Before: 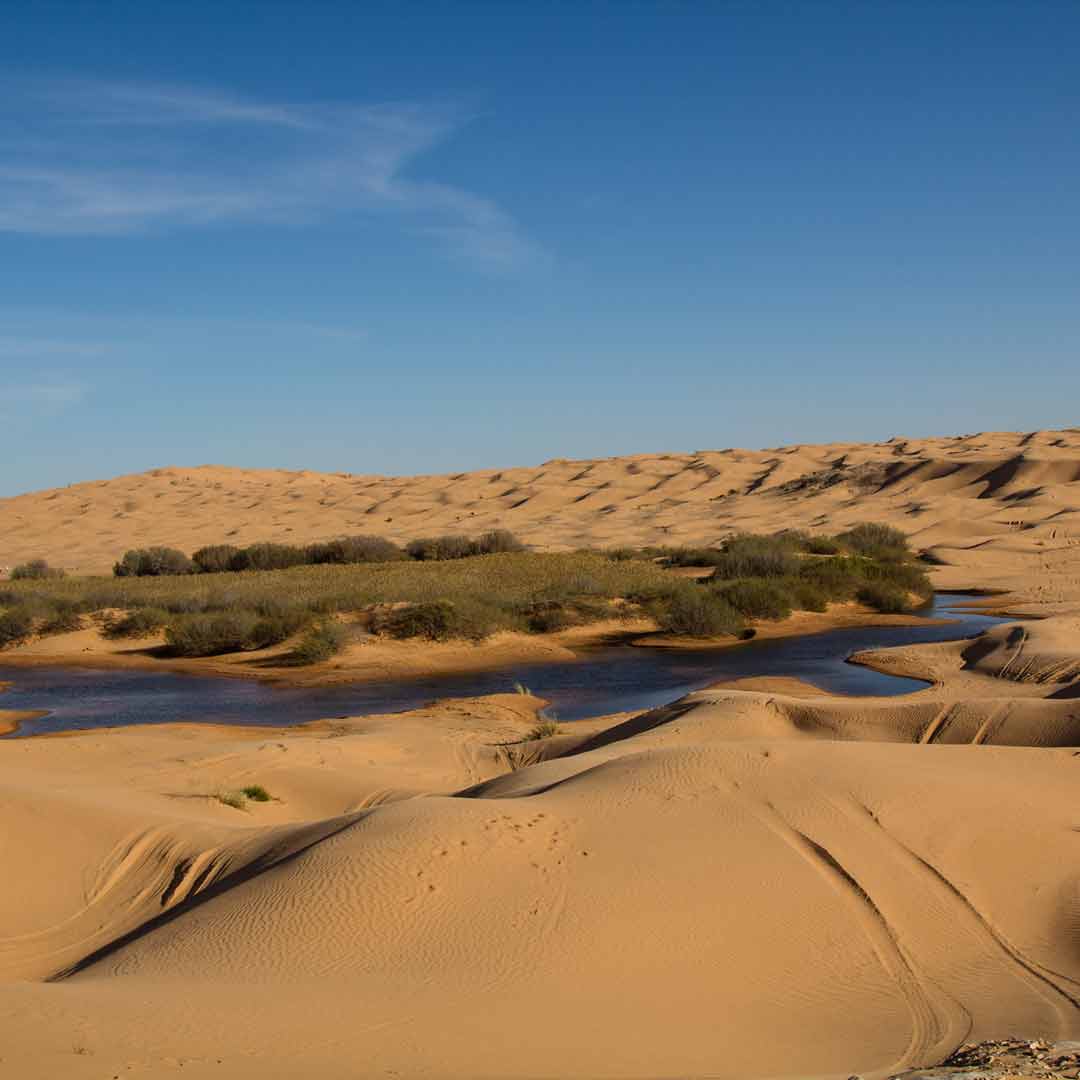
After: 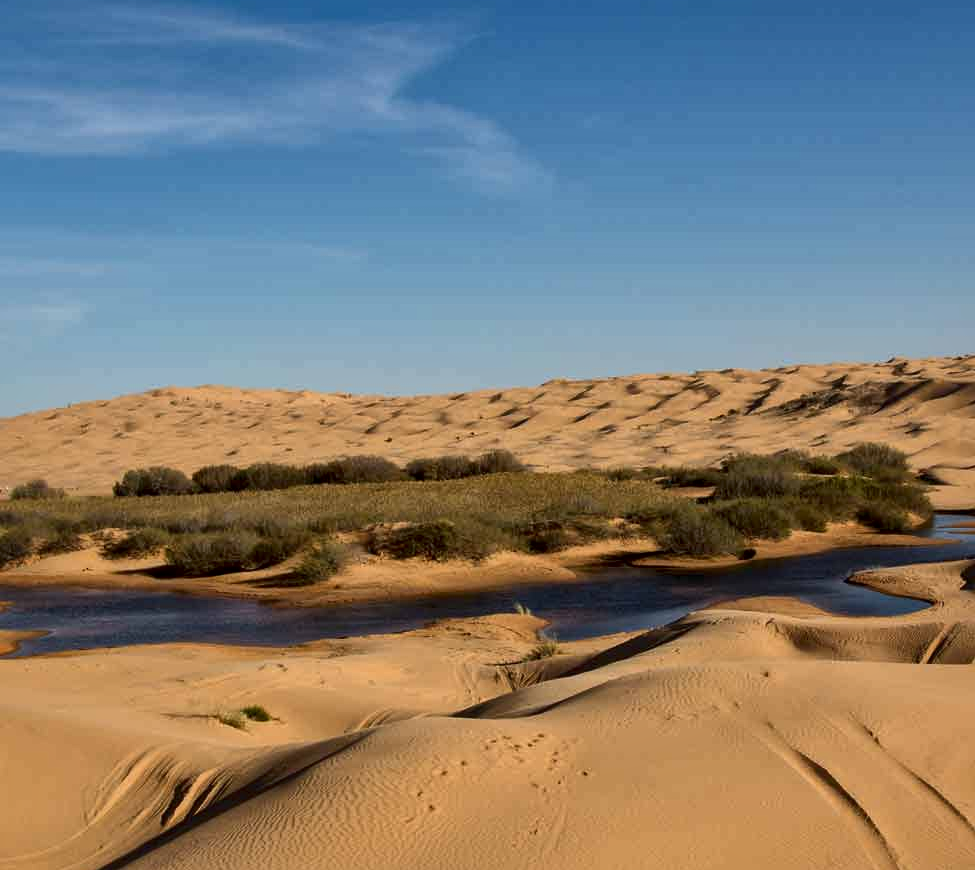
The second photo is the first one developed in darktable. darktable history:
local contrast: mode bilateral grid, contrast 20, coarseness 50, detail 171%, midtone range 0.2
crop: top 7.49%, right 9.717%, bottom 11.943%
